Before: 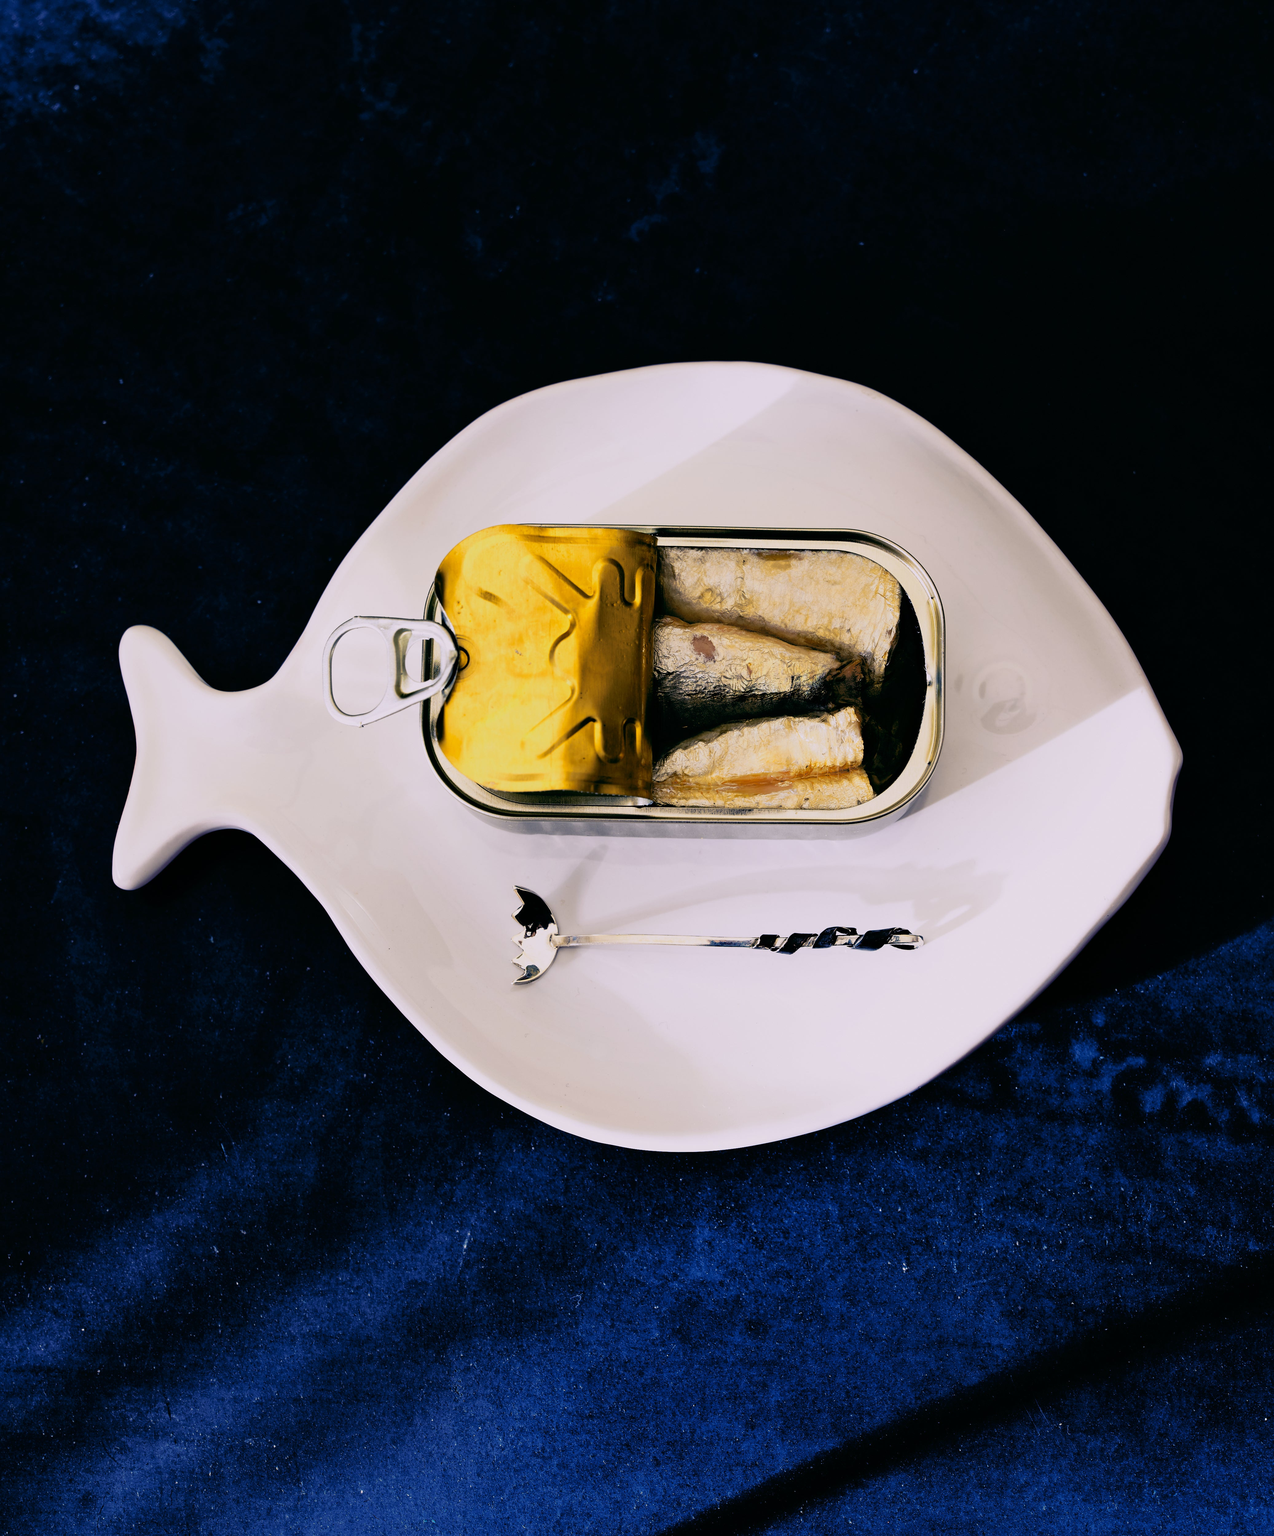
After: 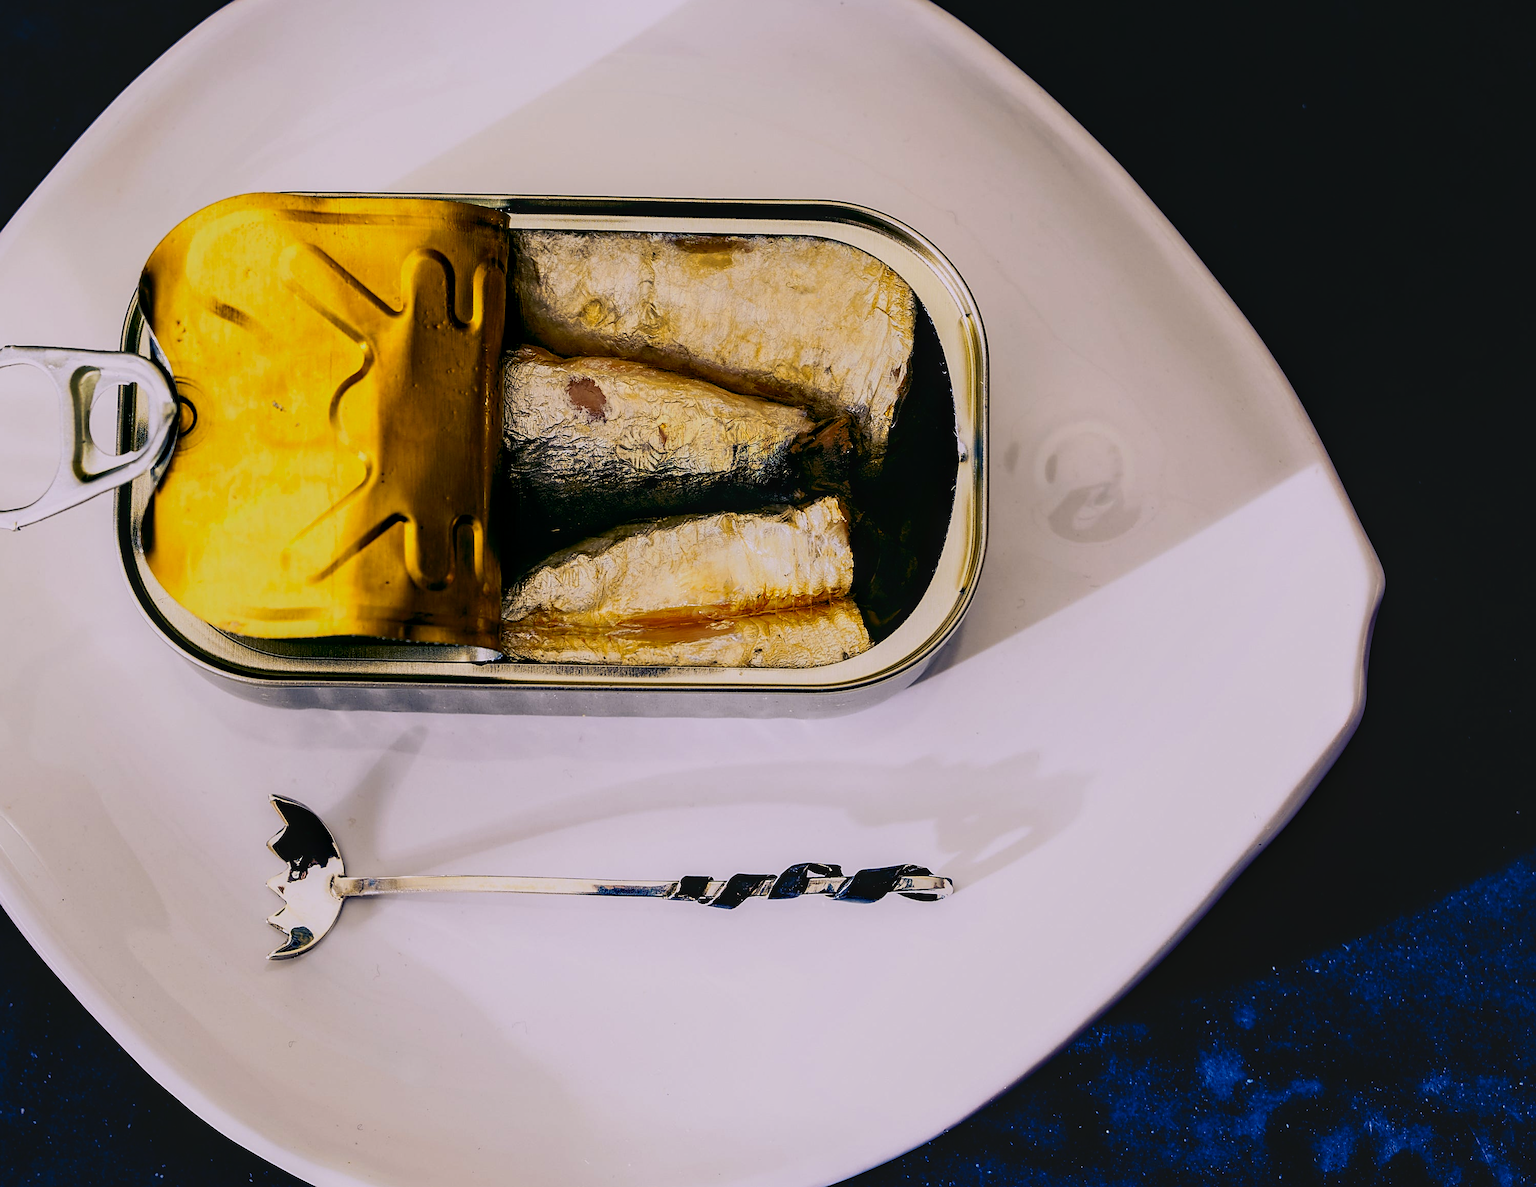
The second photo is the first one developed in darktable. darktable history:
crop and rotate: left 27.602%, top 26.656%, bottom 26.924%
contrast equalizer: y [[0.518, 0.517, 0.501, 0.5, 0.5, 0.5], [0.5 ×6], [0.5 ×6], [0 ×6], [0 ×6]], mix 0.151
sharpen: on, module defaults
contrast brightness saturation: contrast 0.131, brightness -0.048, saturation 0.16
color balance rgb: global offset › luminance 0.235%, linear chroma grading › shadows -2.468%, linear chroma grading › highlights -14.314%, linear chroma grading › global chroma -9.487%, linear chroma grading › mid-tones -10.26%, perceptual saturation grading › global saturation 24.967%, global vibrance 24.426%
local contrast: on, module defaults
exposure: exposure -0.206 EV, compensate exposure bias true, compensate highlight preservation false
